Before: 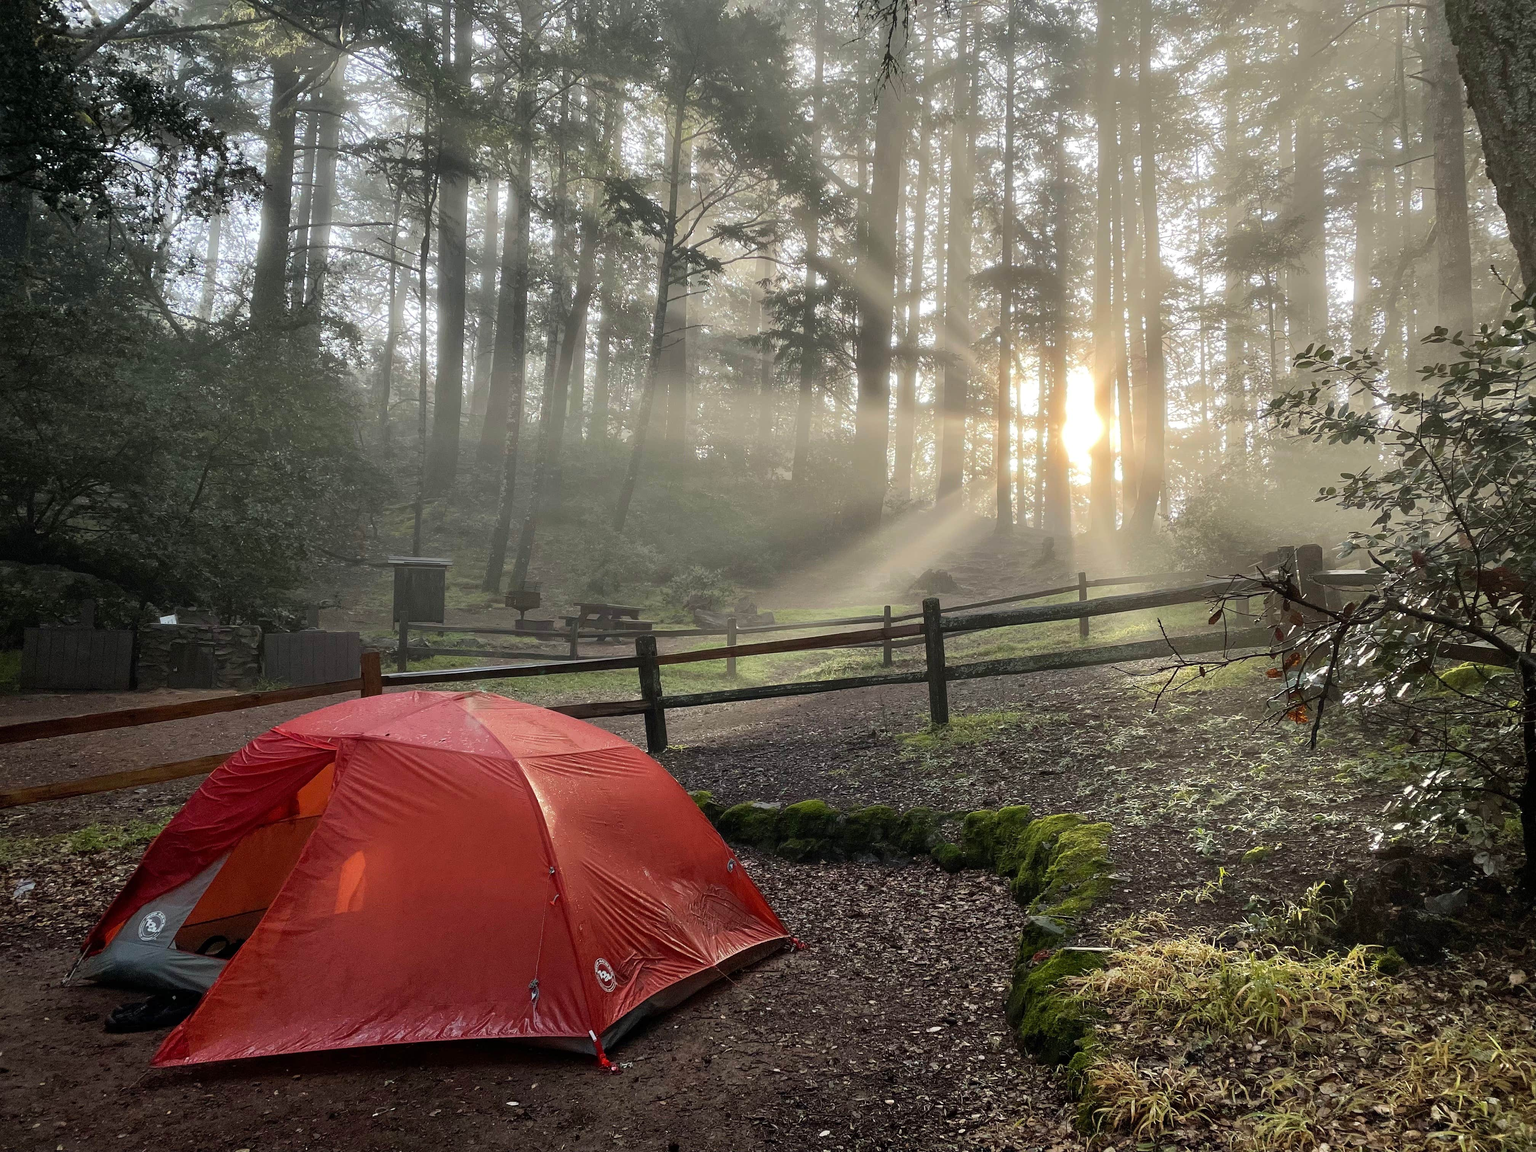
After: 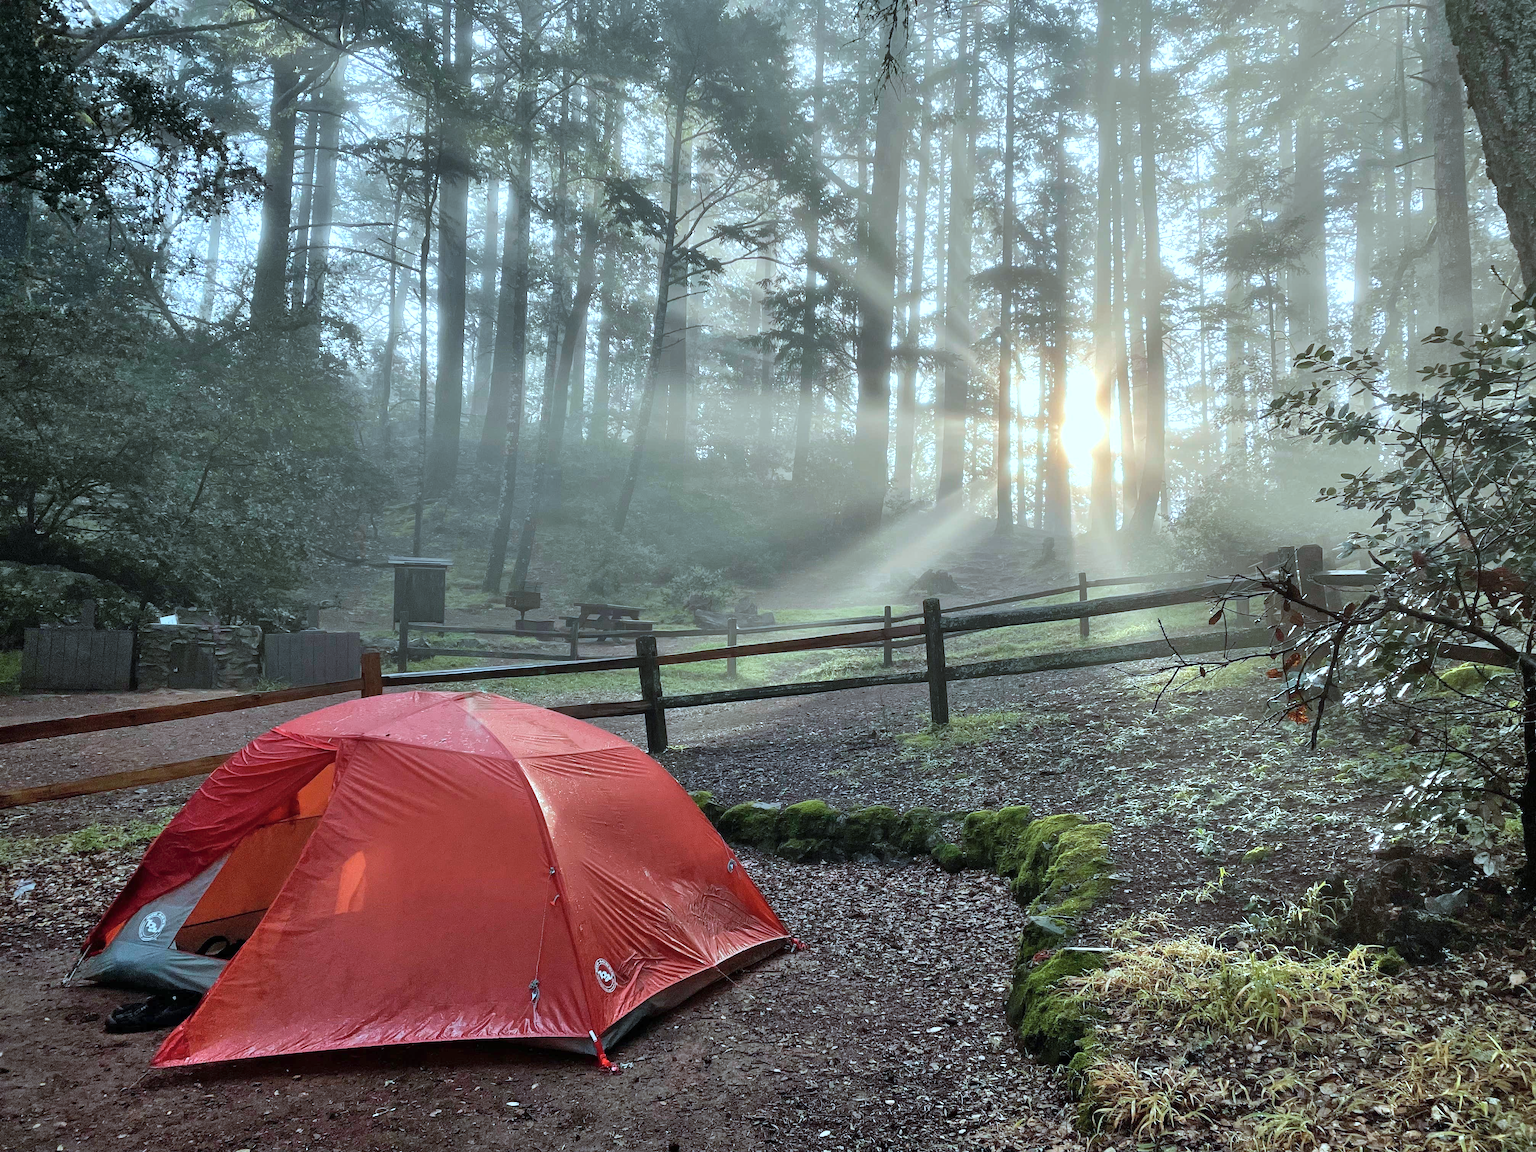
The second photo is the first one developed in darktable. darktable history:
exposure: exposure 0.372 EV, compensate exposure bias true, compensate highlight preservation false
color correction: highlights a* -10.47, highlights b* -19.52
shadows and highlights: shadows 51.81, highlights -28.42, soften with gaussian
